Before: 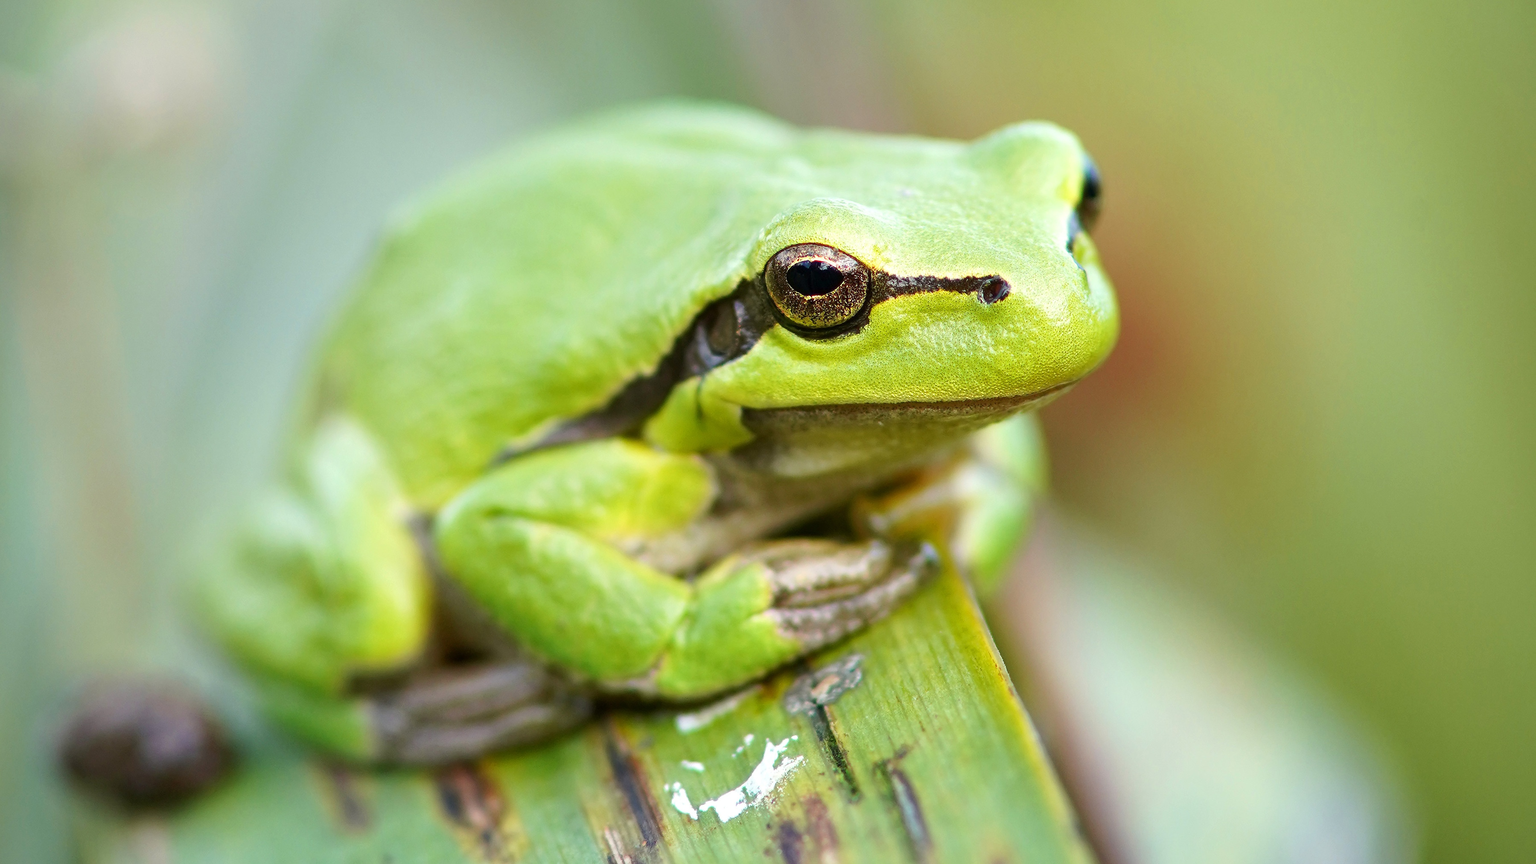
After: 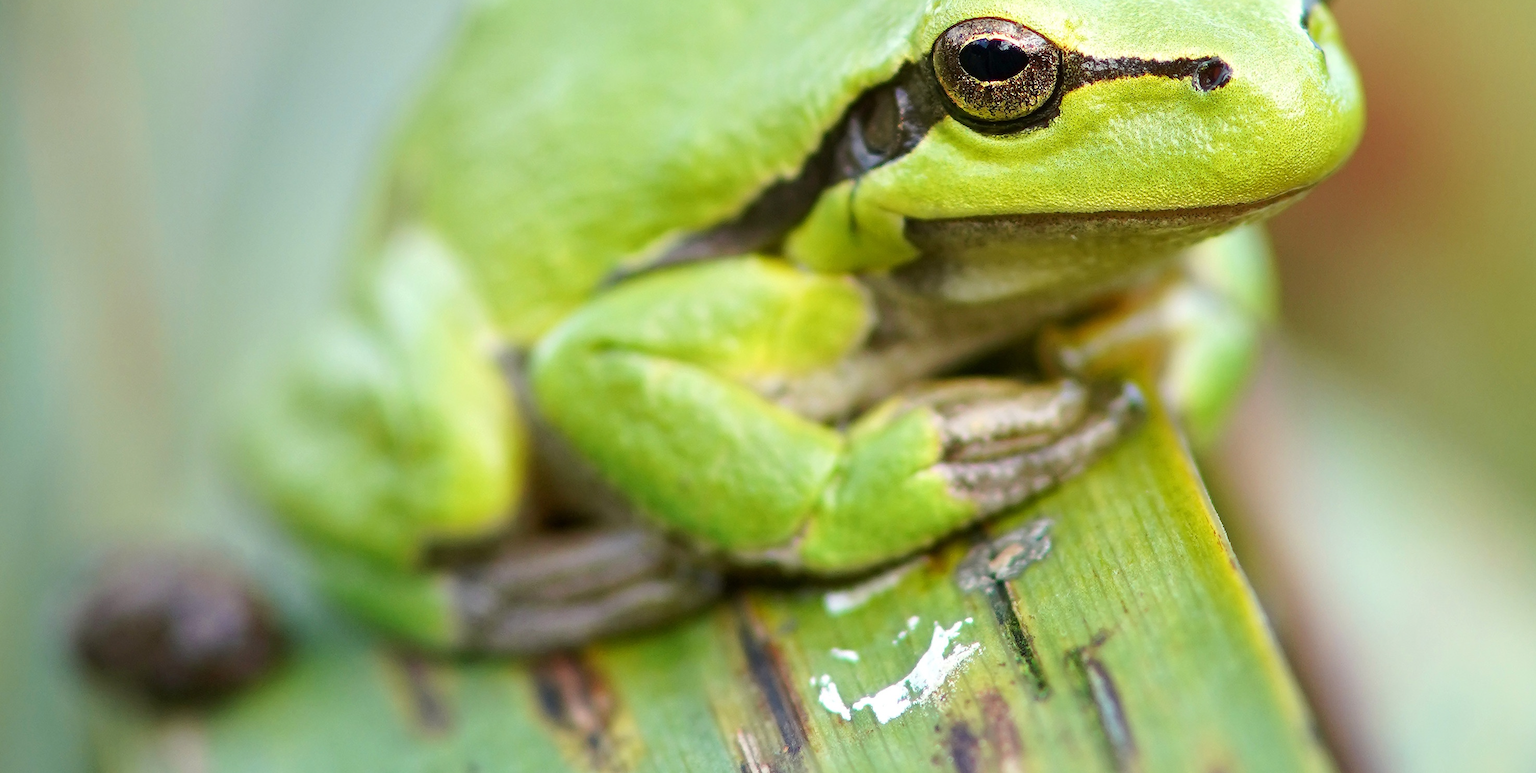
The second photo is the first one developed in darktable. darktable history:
crop: top 26.531%, right 17.959%
base curve: curves: ch0 [(0, 0) (0.283, 0.295) (1, 1)], preserve colors none
